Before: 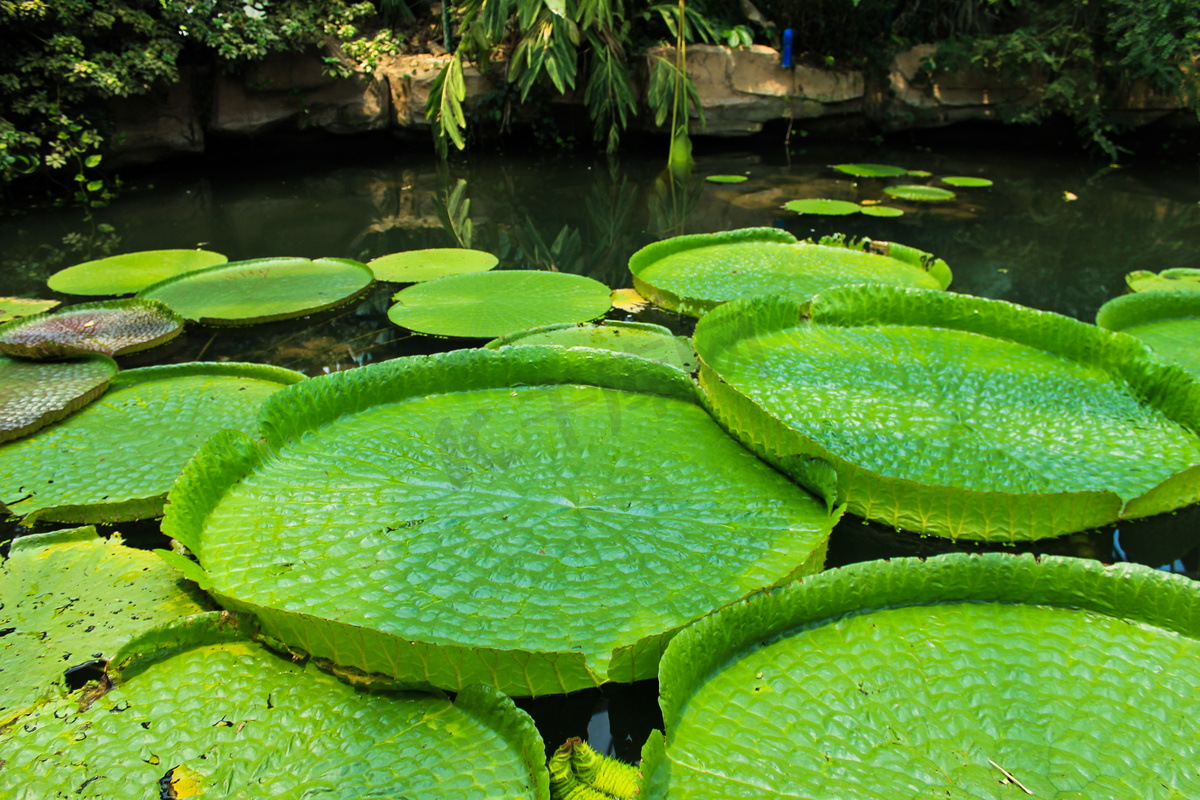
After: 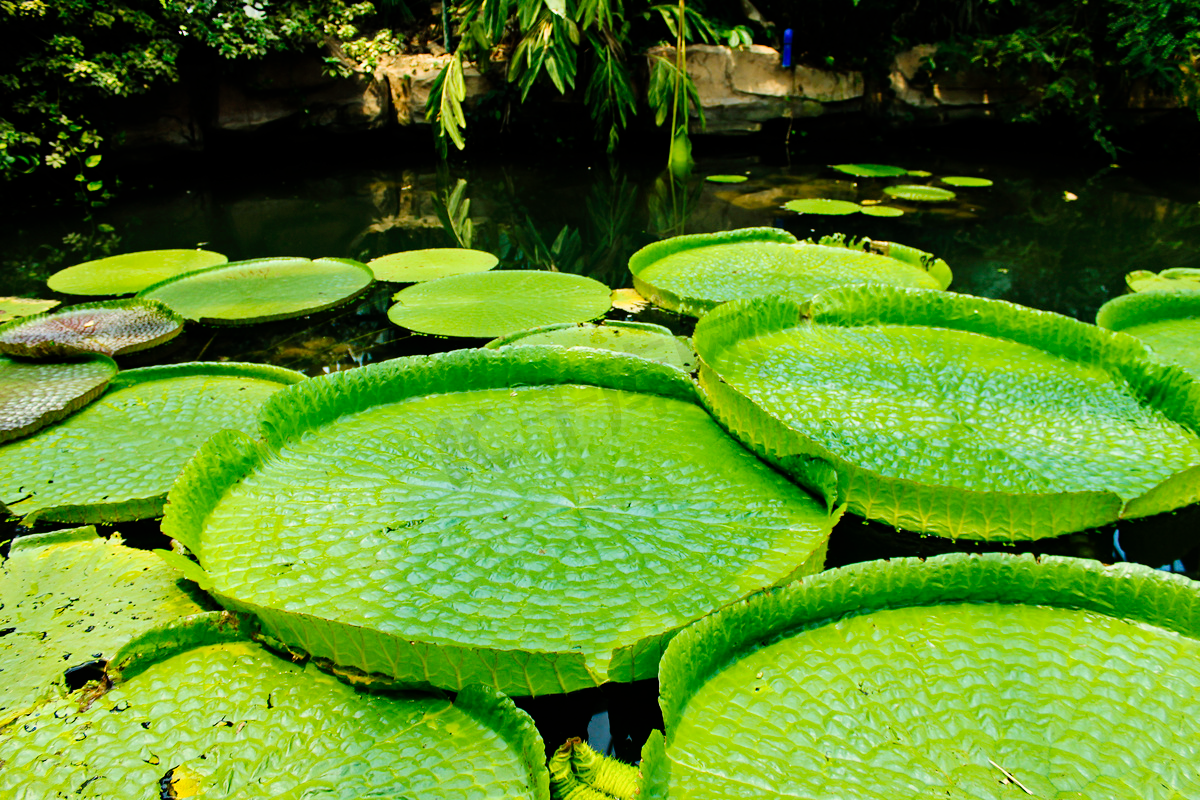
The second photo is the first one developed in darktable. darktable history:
tone curve: curves: ch0 [(0, 0) (0.003, 0) (0.011, 0.001) (0.025, 0.003) (0.044, 0.005) (0.069, 0.012) (0.1, 0.023) (0.136, 0.039) (0.177, 0.088) (0.224, 0.15) (0.277, 0.24) (0.335, 0.337) (0.399, 0.437) (0.468, 0.535) (0.543, 0.629) (0.623, 0.71) (0.709, 0.782) (0.801, 0.856) (0.898, 0.94) (1, 1)], preserve colors none
